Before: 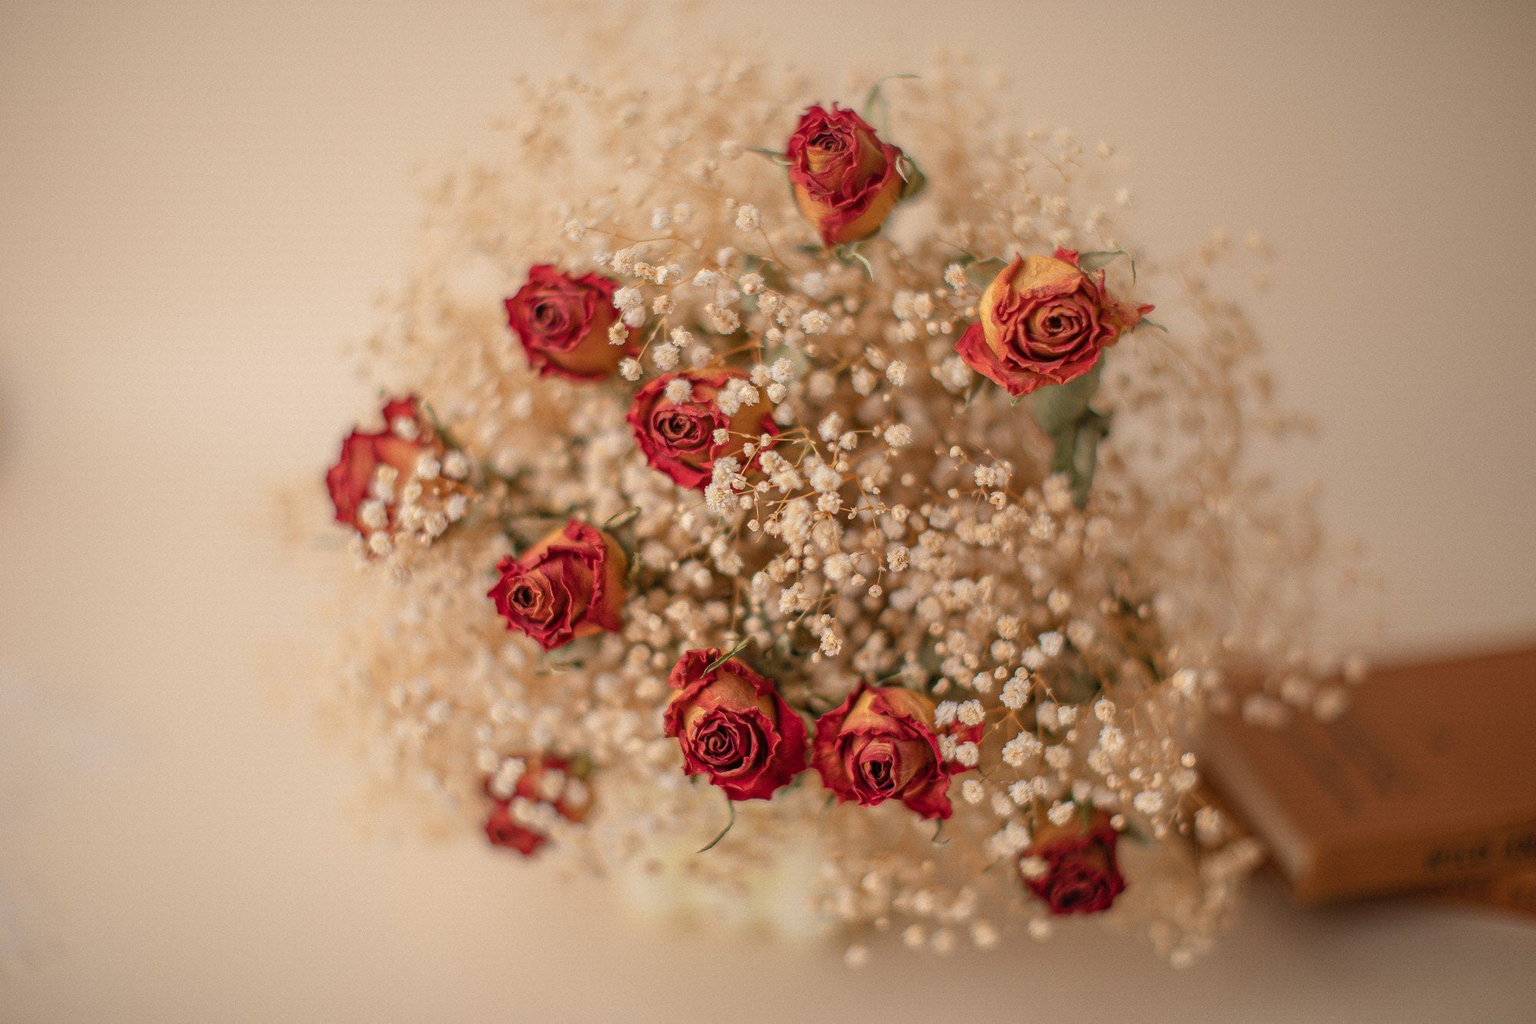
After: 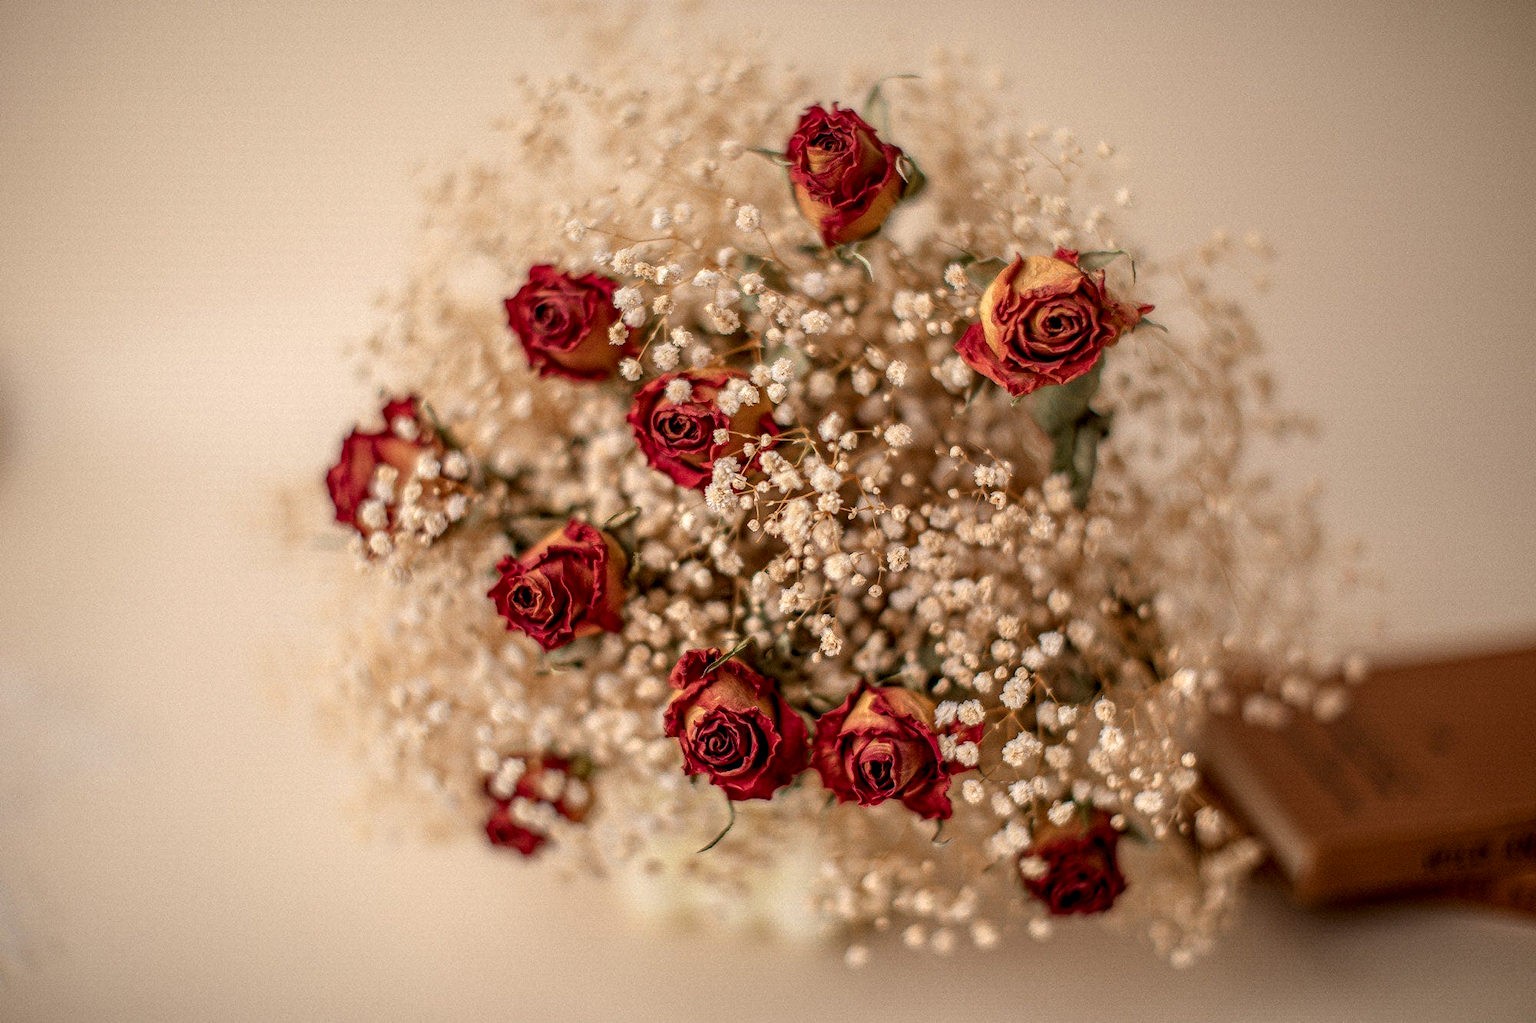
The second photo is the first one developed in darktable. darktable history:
local contrast: highlights 60%, shadows 61%, detail 160%
